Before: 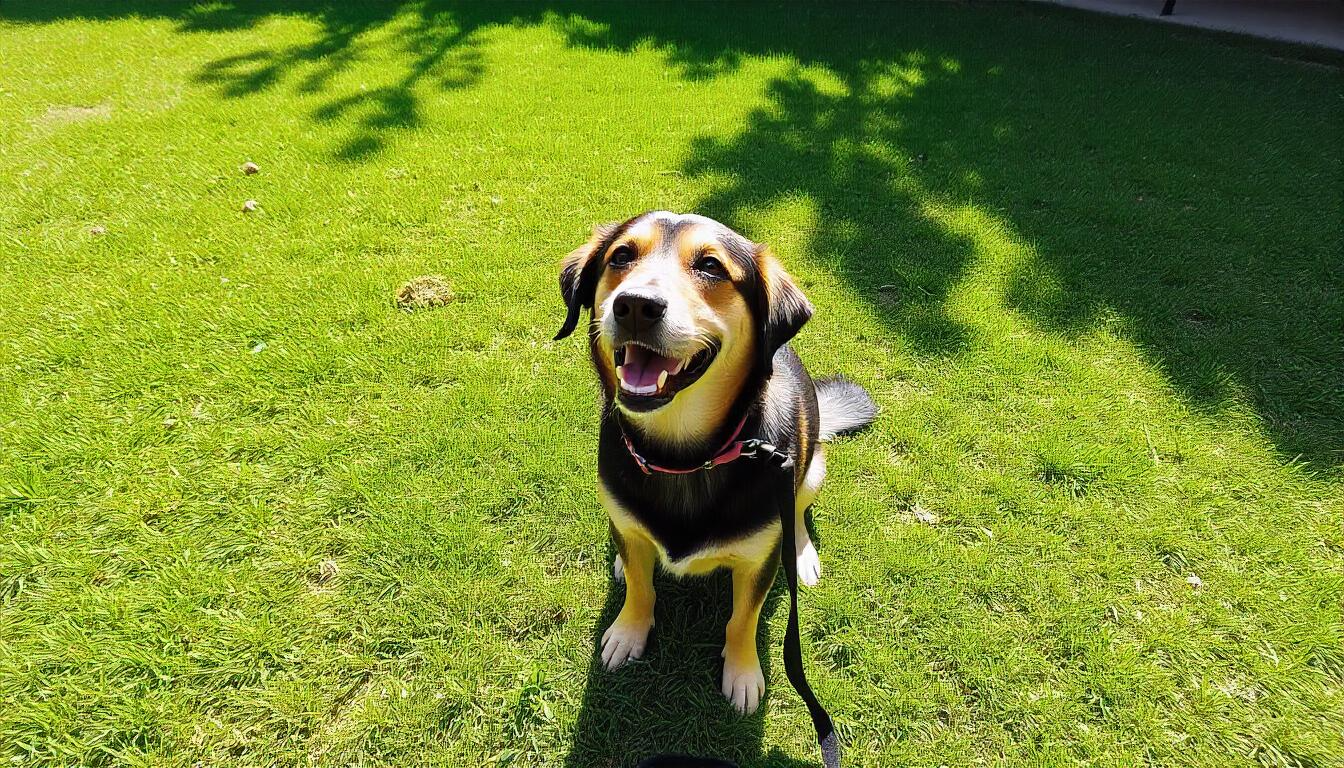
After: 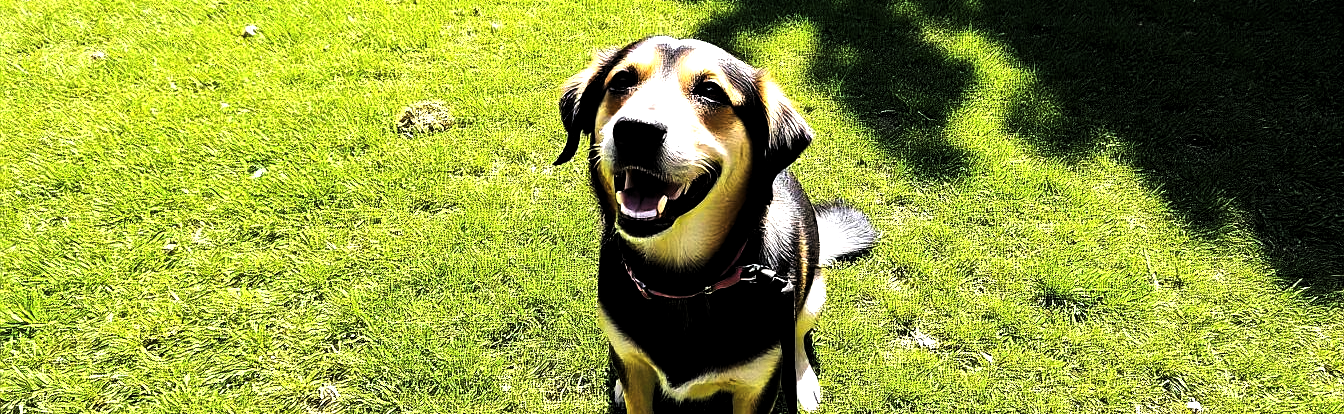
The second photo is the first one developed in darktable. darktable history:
levels: levels [0.101, 0.578, 0.953]
crop and rotate: top 22.794%, bottom 23.18%
tone equalizer: -8 EV -0.788 EV, -7 EV -0.669 EV, -6 EV -0.578 EV, -5 EV -0.396 EV, -3 EV 0.396 EV, -2 EV 0.6 EV, -1 EV 0.685 EV, +0 EV 0.775 EV, edges refinement/feathering 500, mask exposure compensation -1.57 EV, preserve details no
